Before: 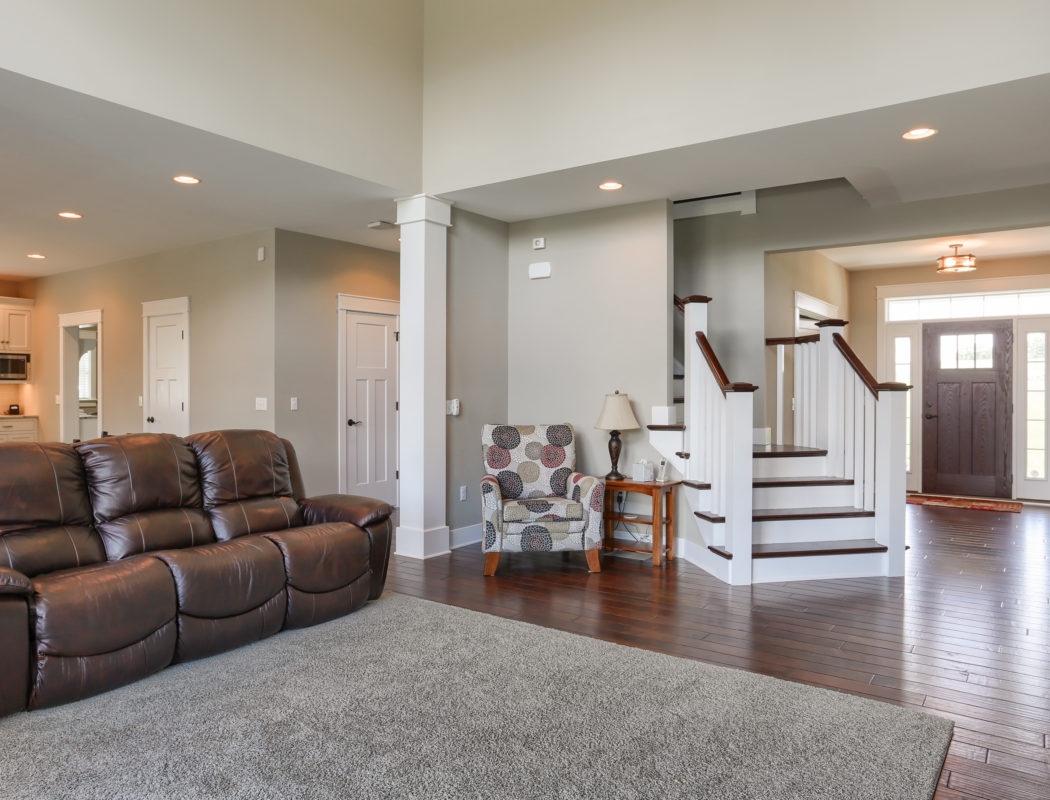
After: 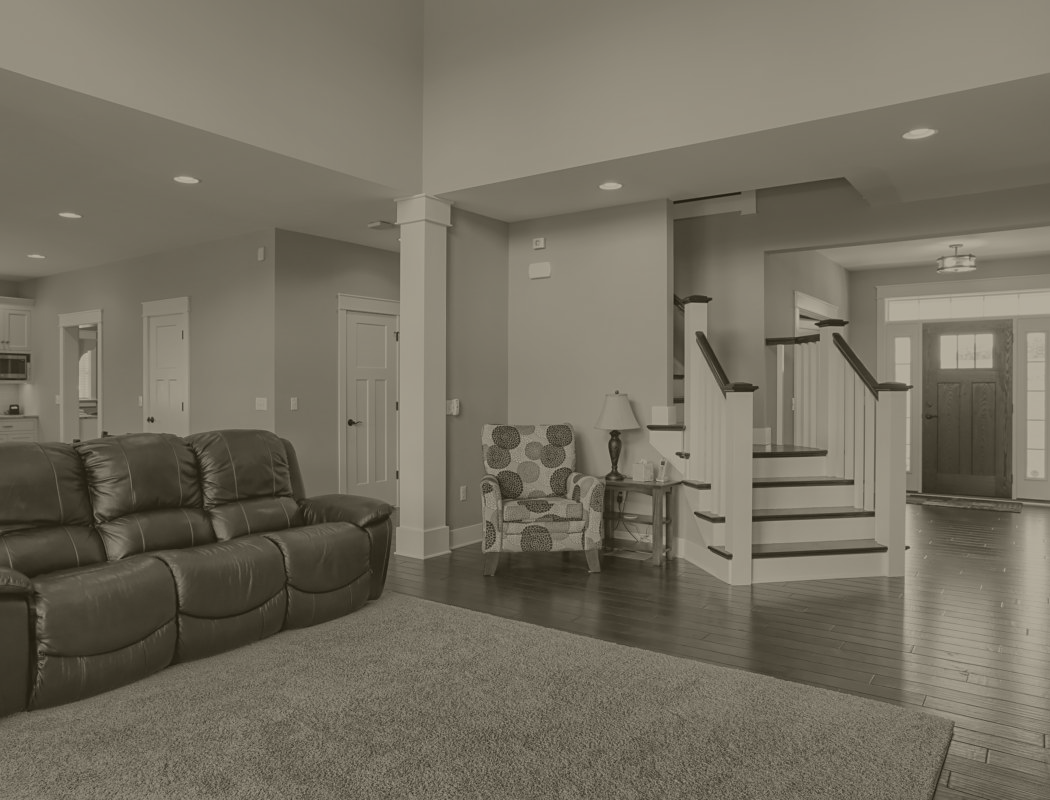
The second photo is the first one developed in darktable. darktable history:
sharpen: amount 0.2
tone equalizer: on, module defaults
colorize: hue 41.44°, saturation 22%, source mix 60%, lightness 10.61%
